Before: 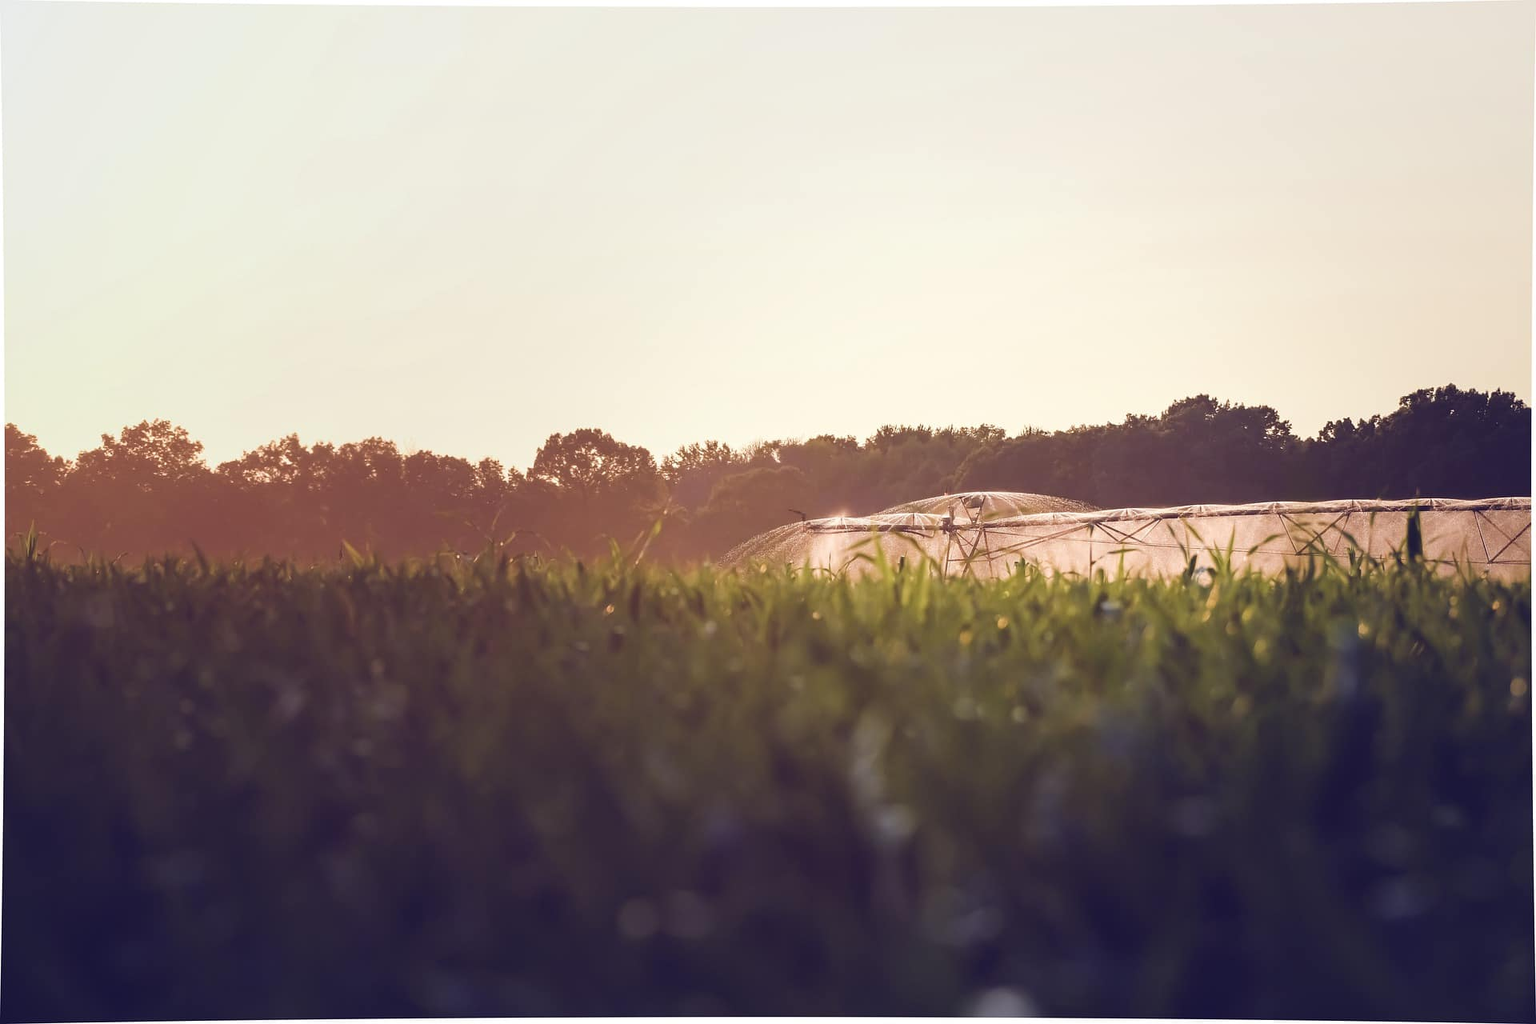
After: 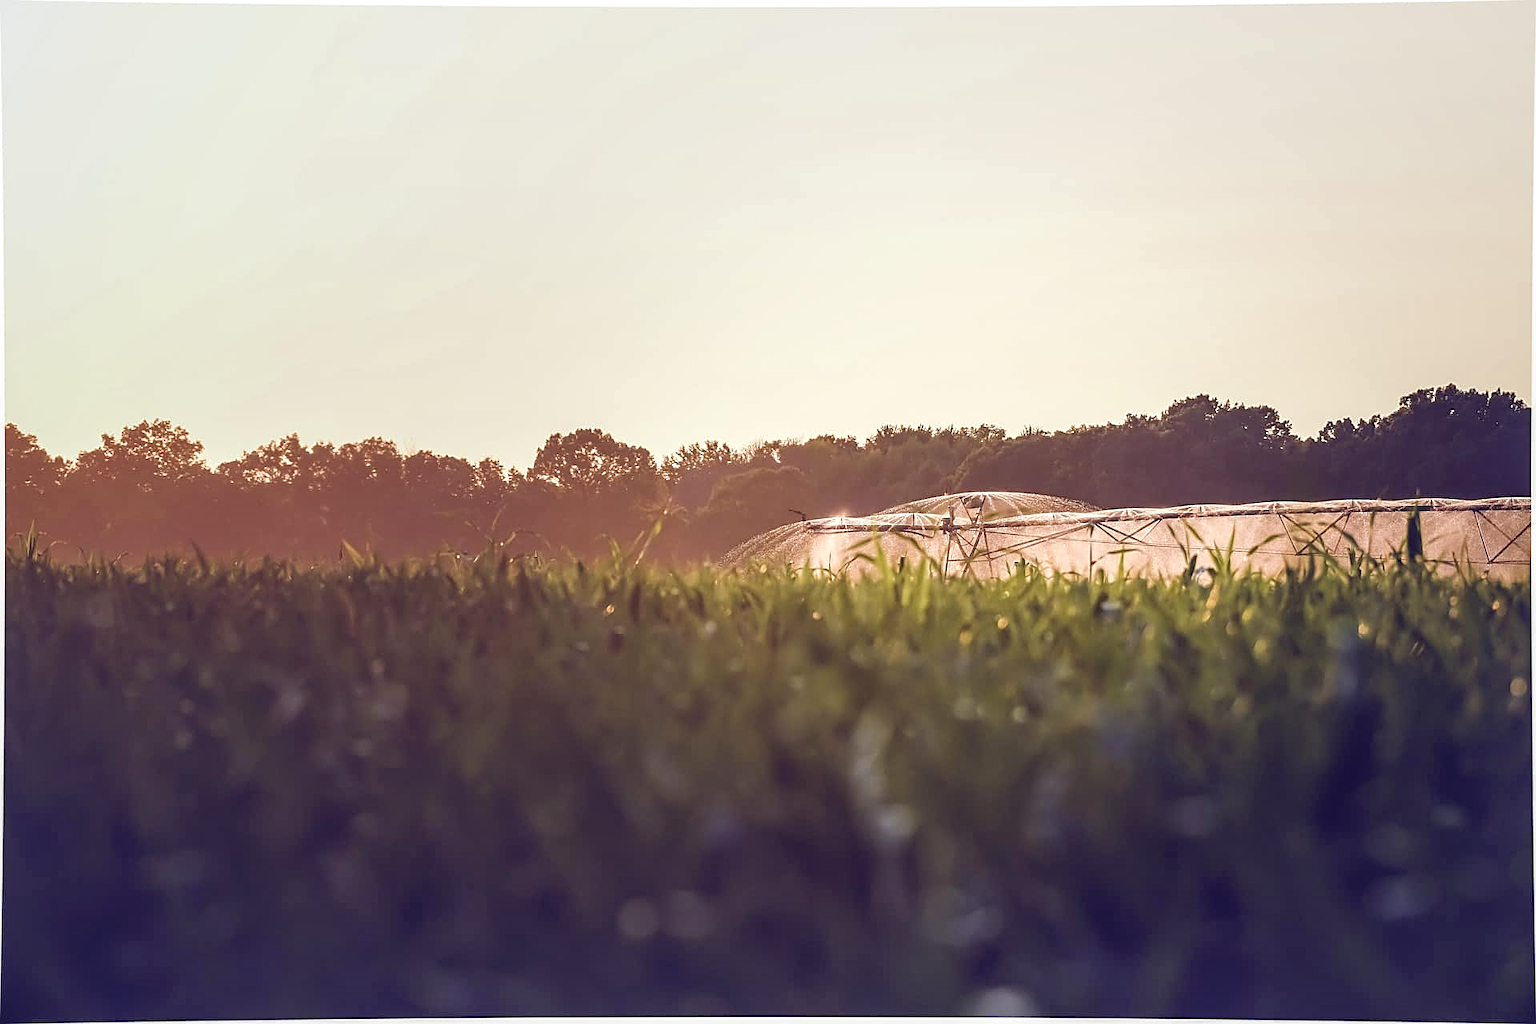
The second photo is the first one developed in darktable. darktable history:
exposure: black level correction 0.005, exposure 0.015 EV, compensate highlight preservation false
sharpen: amount 0.598
local contrast: on, module defaults
